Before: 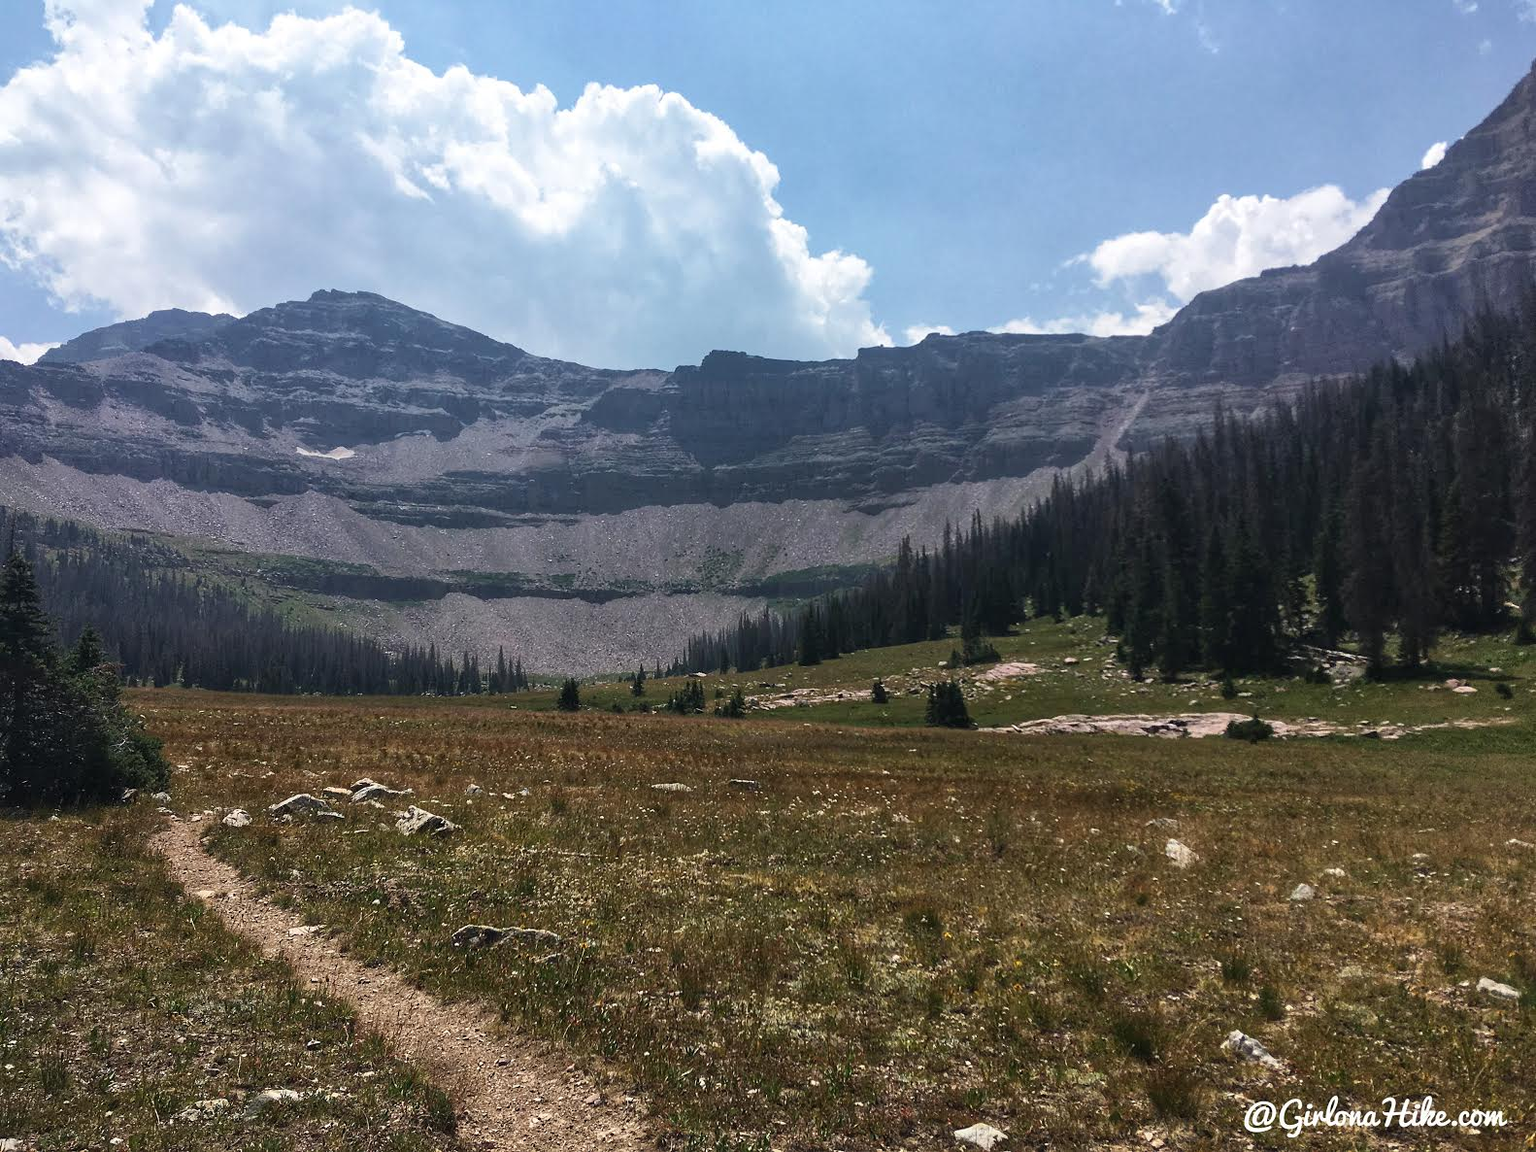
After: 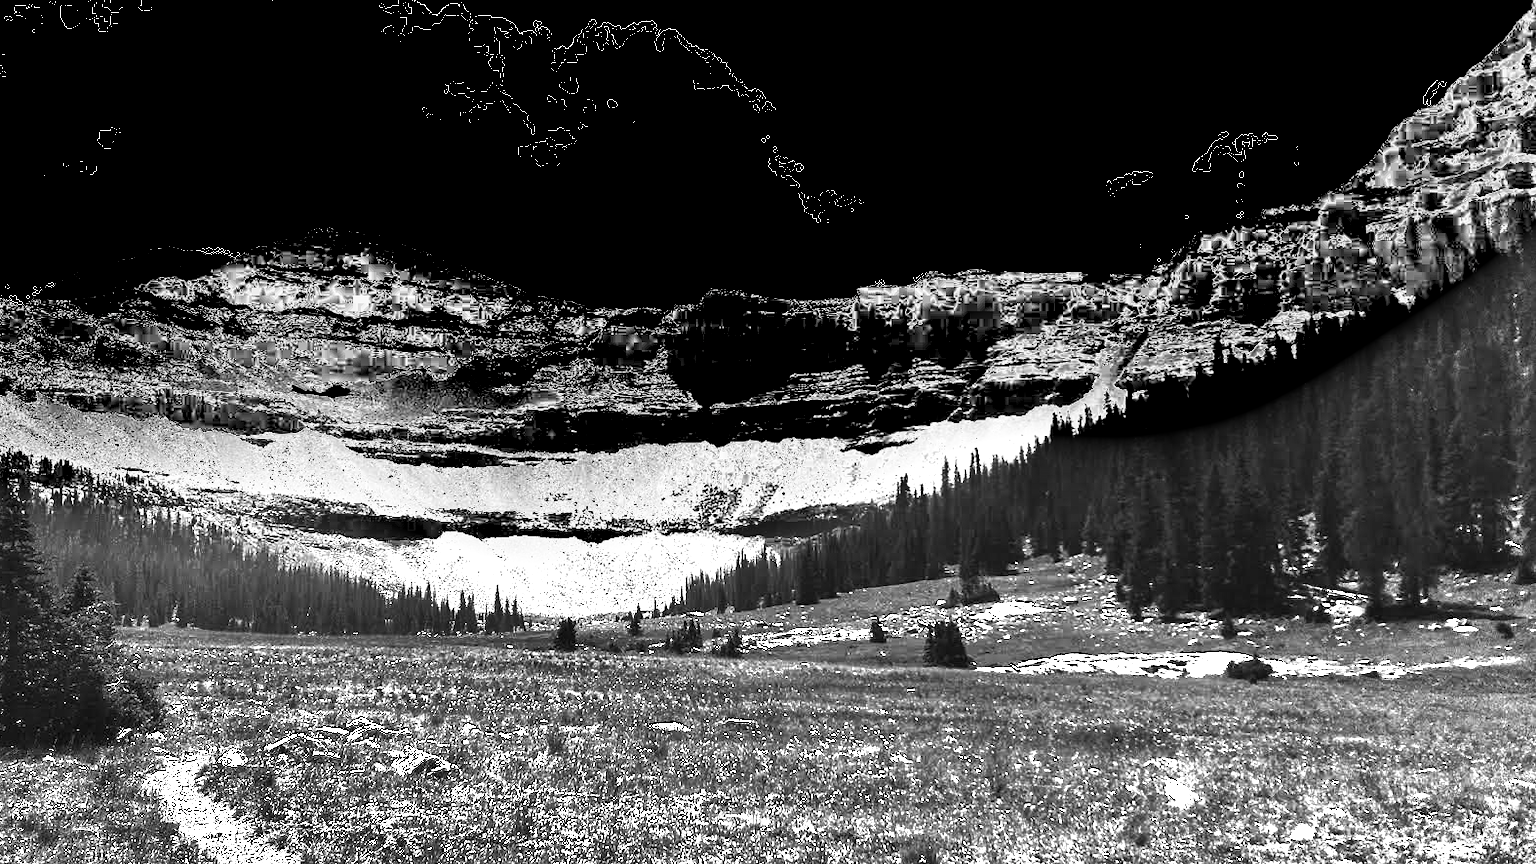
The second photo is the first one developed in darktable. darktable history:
tone equalizer: -8 EV -0.783 EV, -7 EV -0.688 EV, -6 EV -0.583 EV, -5 EV -0.38 EV, -3 EV 0.378 EV, -2 EV 0.6 EV, -1 EV 0.677 EV, +0 EV 0.739 EV
color calibration: output gray [0.267, 0.423, 0.261, 0], x 0.38, y 0.39, temperature 4083.66 K
shadows and highlights: shadows 58.83, soften with gaussian
color balance rgb: power › hue 209.68°, perceptual saturation grading › global saturation -9.632%, perceptual saturation grading › highlights -26.283%, perceptual saturation grading › shadows 21.845%, perceptual brilliance grading › global brilliance 34.239%, perceptual brilliance grading › highlights 50.252%, perceptual brilliance grading › mid-tones 59.824%, perceptual brilliance grading › shadows 34.885%, global vibrance 50.705%
crop: left 0.406%, top 5.482%, bottom 19.785%
